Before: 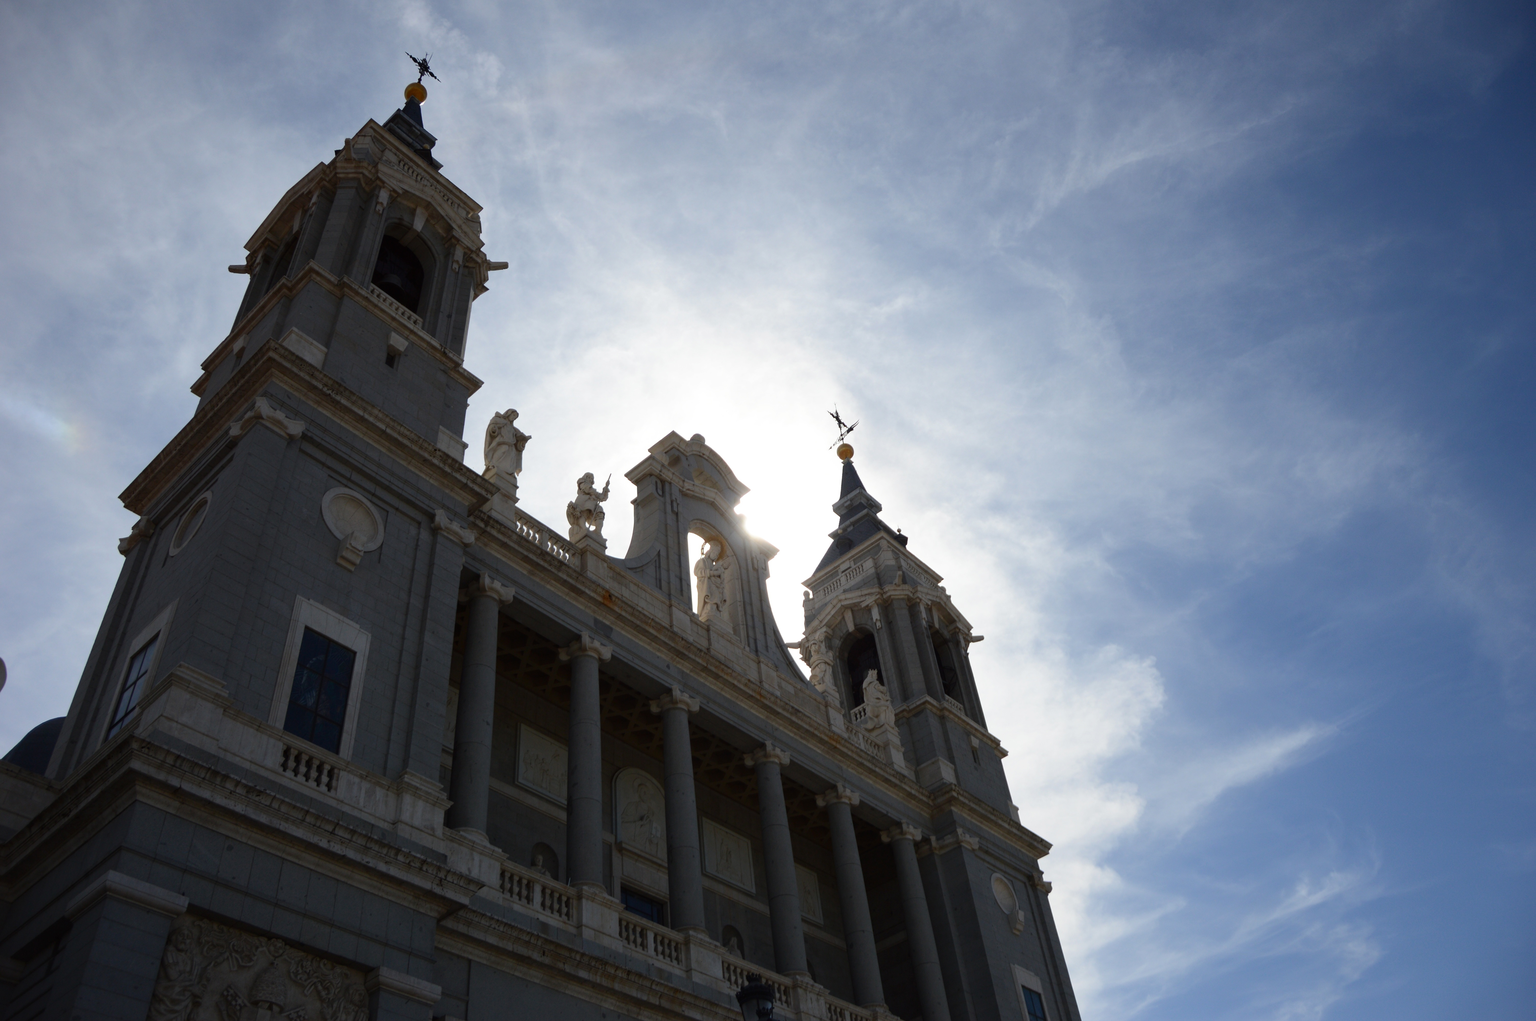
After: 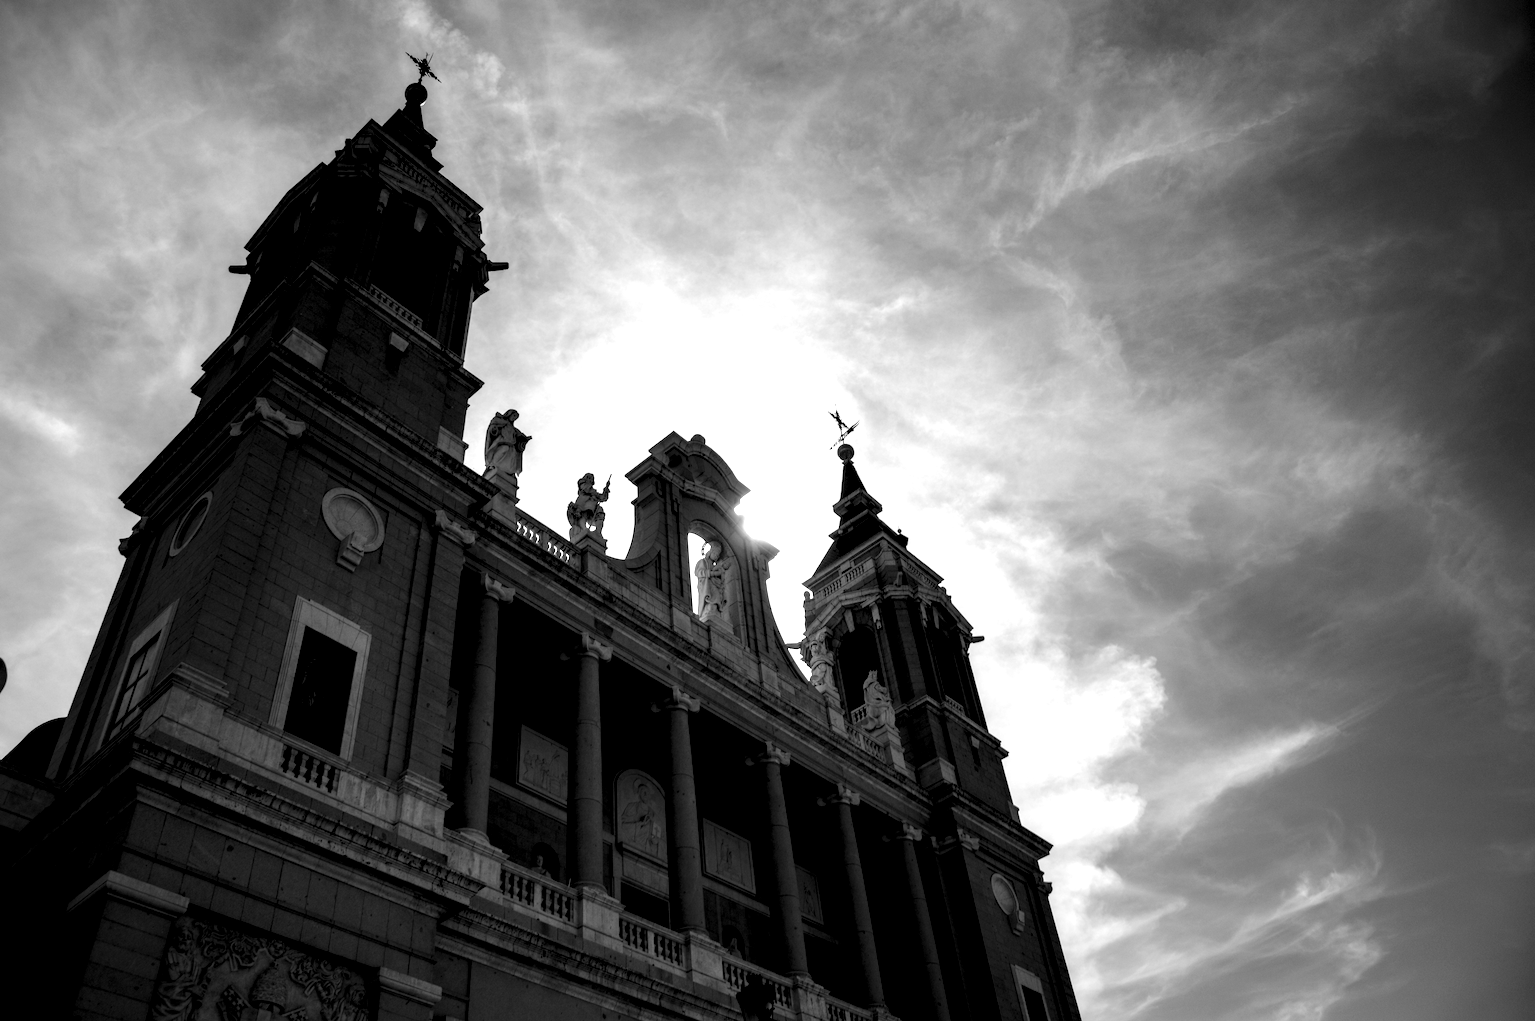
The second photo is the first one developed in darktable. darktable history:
white balance: red 0.98, blue 1.034
monochrome: a 16.01, b -2.65, highlights 0.52
local contrast: shadows 185%, detail 225%
